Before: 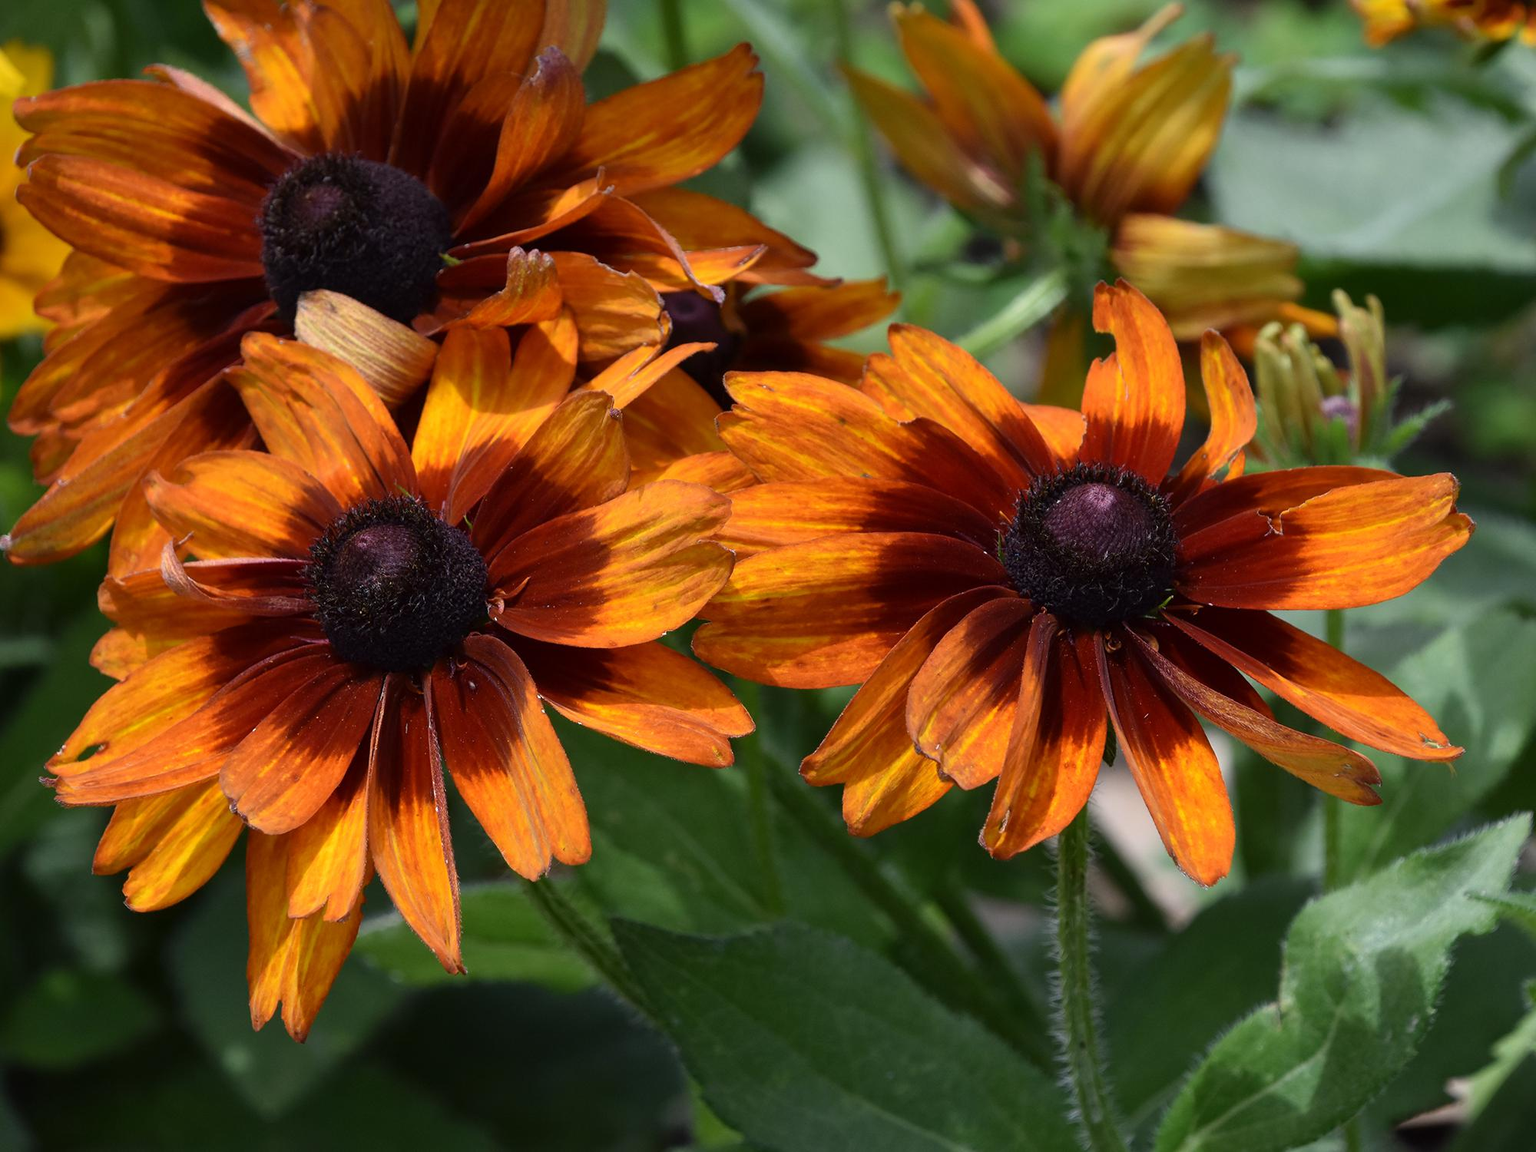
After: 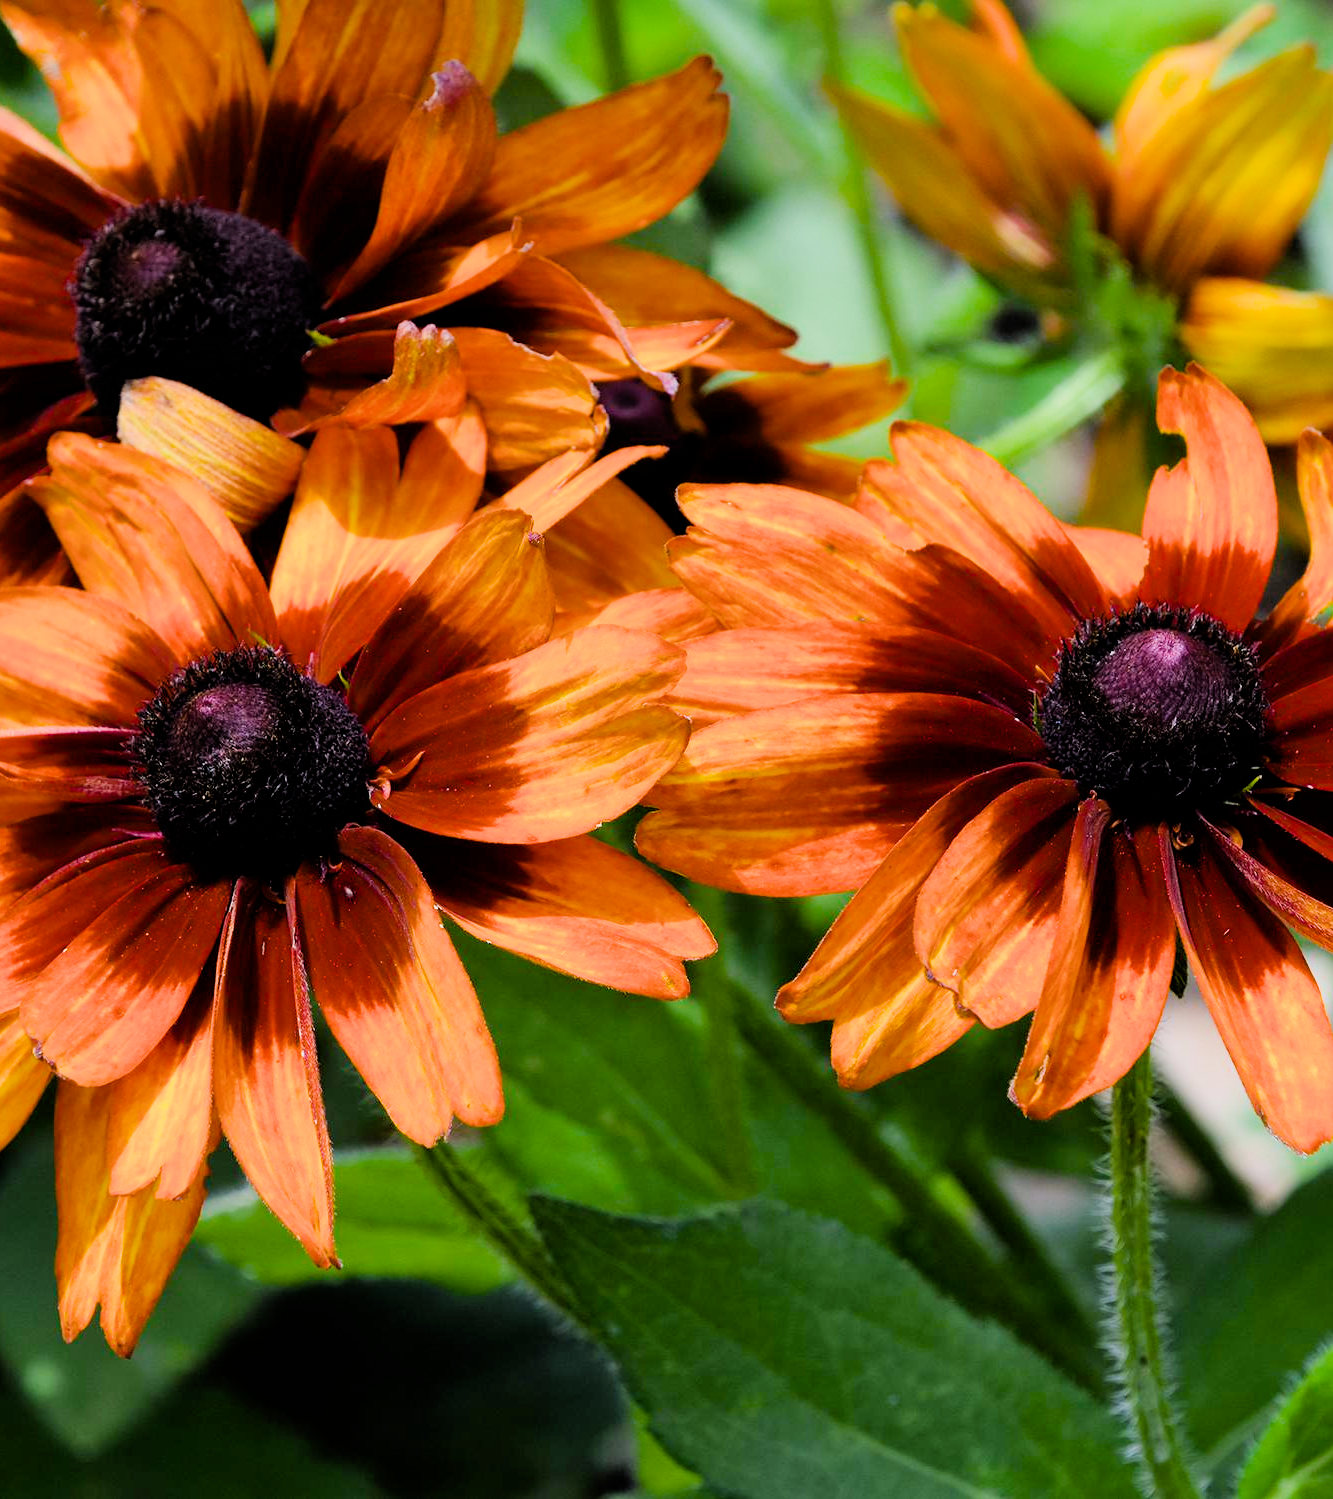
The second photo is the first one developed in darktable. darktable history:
white balance: red 0.982, blue 1.018
color balance rgb: linear chroma grading › global chroma 15%, perceptual saturation grading › global saturation 30%
crop and rotate: left 13.342%, right 19.991%
filmic rgb: black relative exposure -4.14 EV, white relative exposure 5.1 EV, hardness 2.11, contrast 1.165
exposure: black level correction 0, exposure 1.2 EV, compensate exposure bias true, compensate highlight preservation false
